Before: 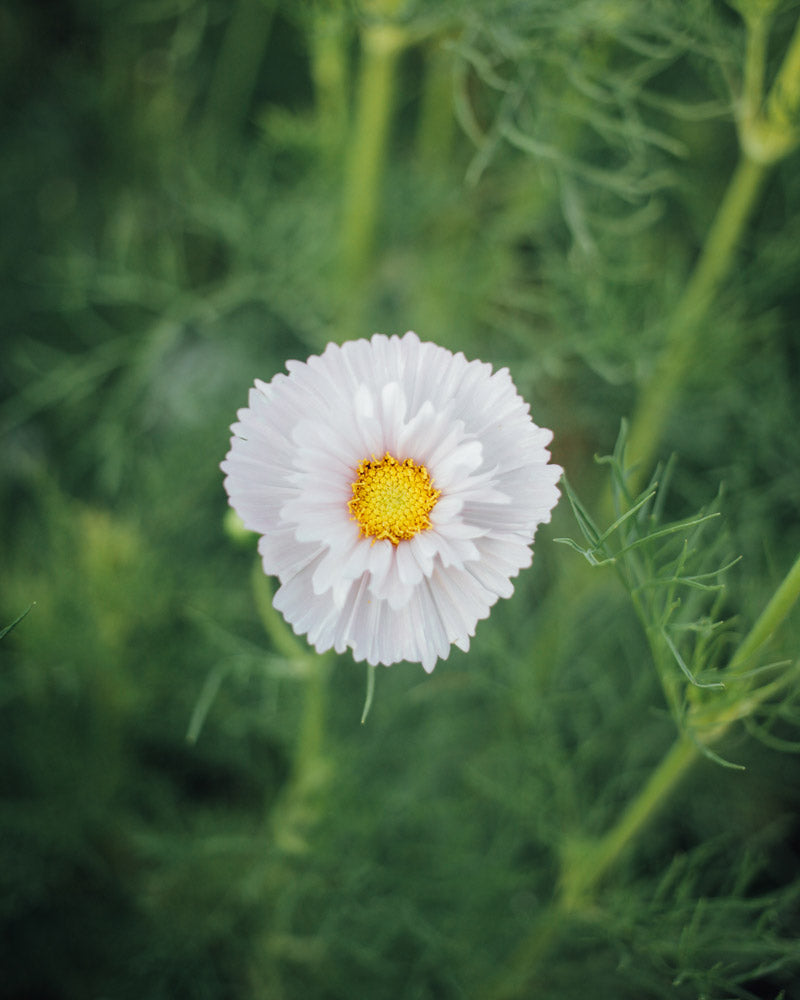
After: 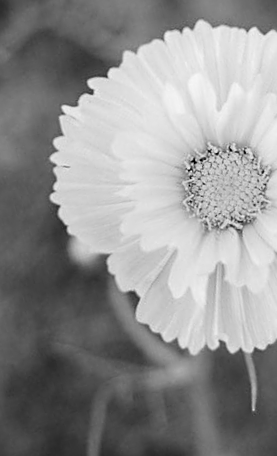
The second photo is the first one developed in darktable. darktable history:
crop and rotate: left 21.77%, top 18.528%, right 44.676%, bottom 2.997%
contrast brightness saturation: contrast 0.15, brightness -0.01, saturation 0.1
base curve: preserve colors none
sharpen: on, module defaults
monochrome: size 1
color balance rgb: on, module defaults
rotate and perspective: rotation -14.8°, crop left 0.1, crop right 0.903, crop top 0.25, crop bottom 0.748
